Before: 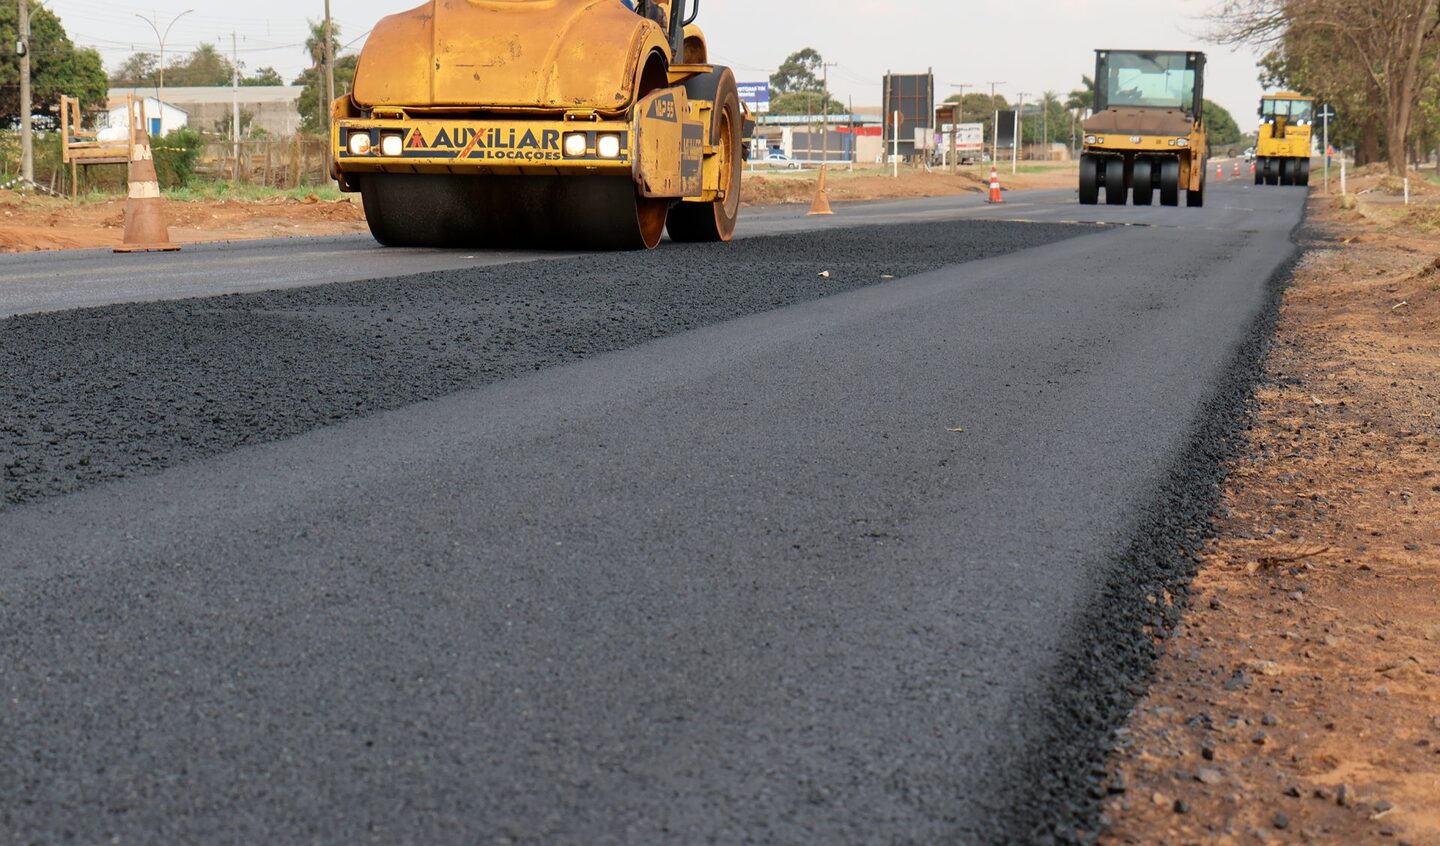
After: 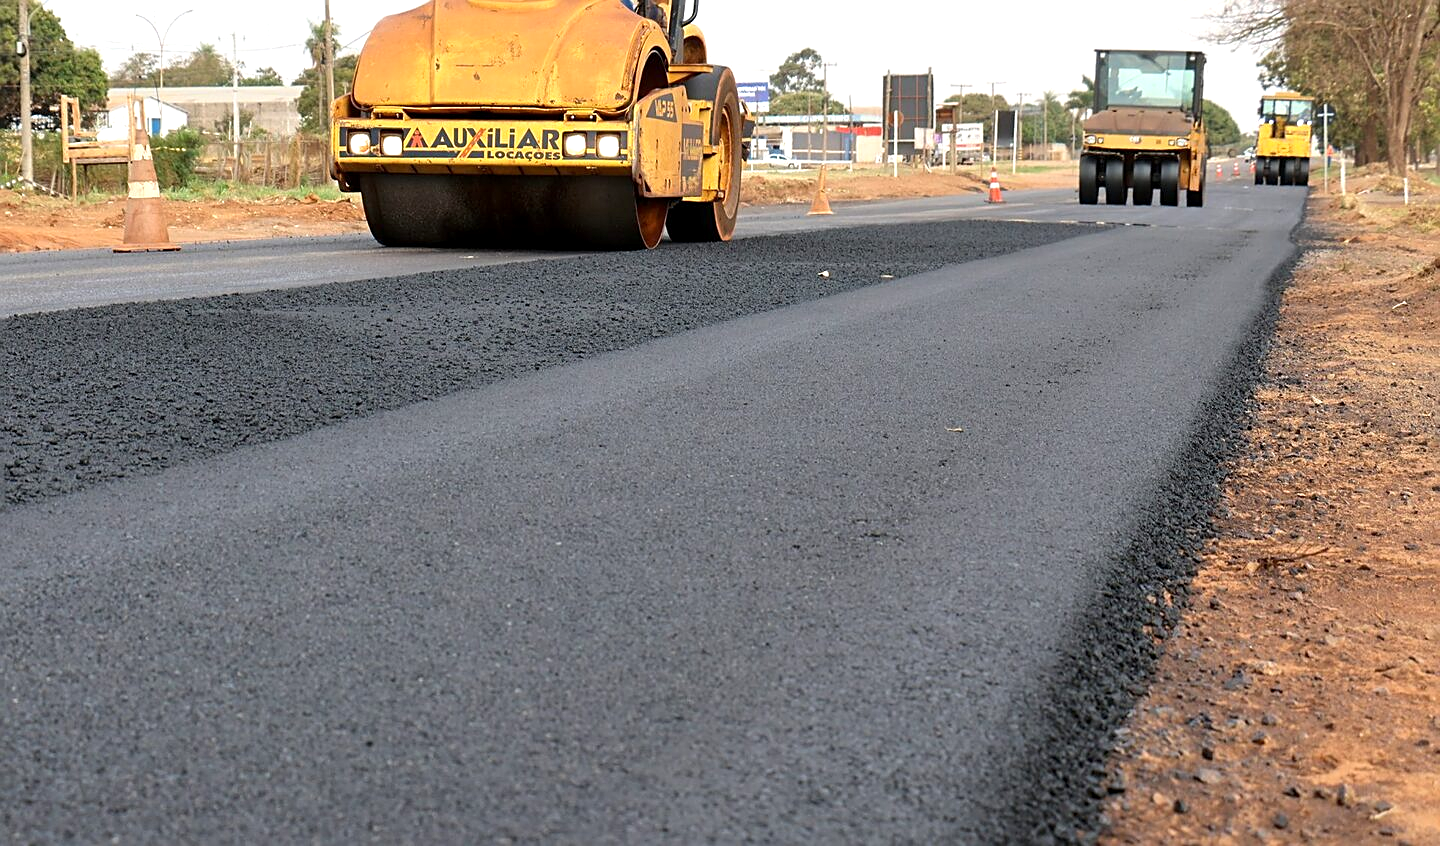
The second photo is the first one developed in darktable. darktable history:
exposure: black level correction 0.001, exposure 0.498 EV, compensate exposure bias true, compensate highlight preservation false
sharpen: on, module defaults
